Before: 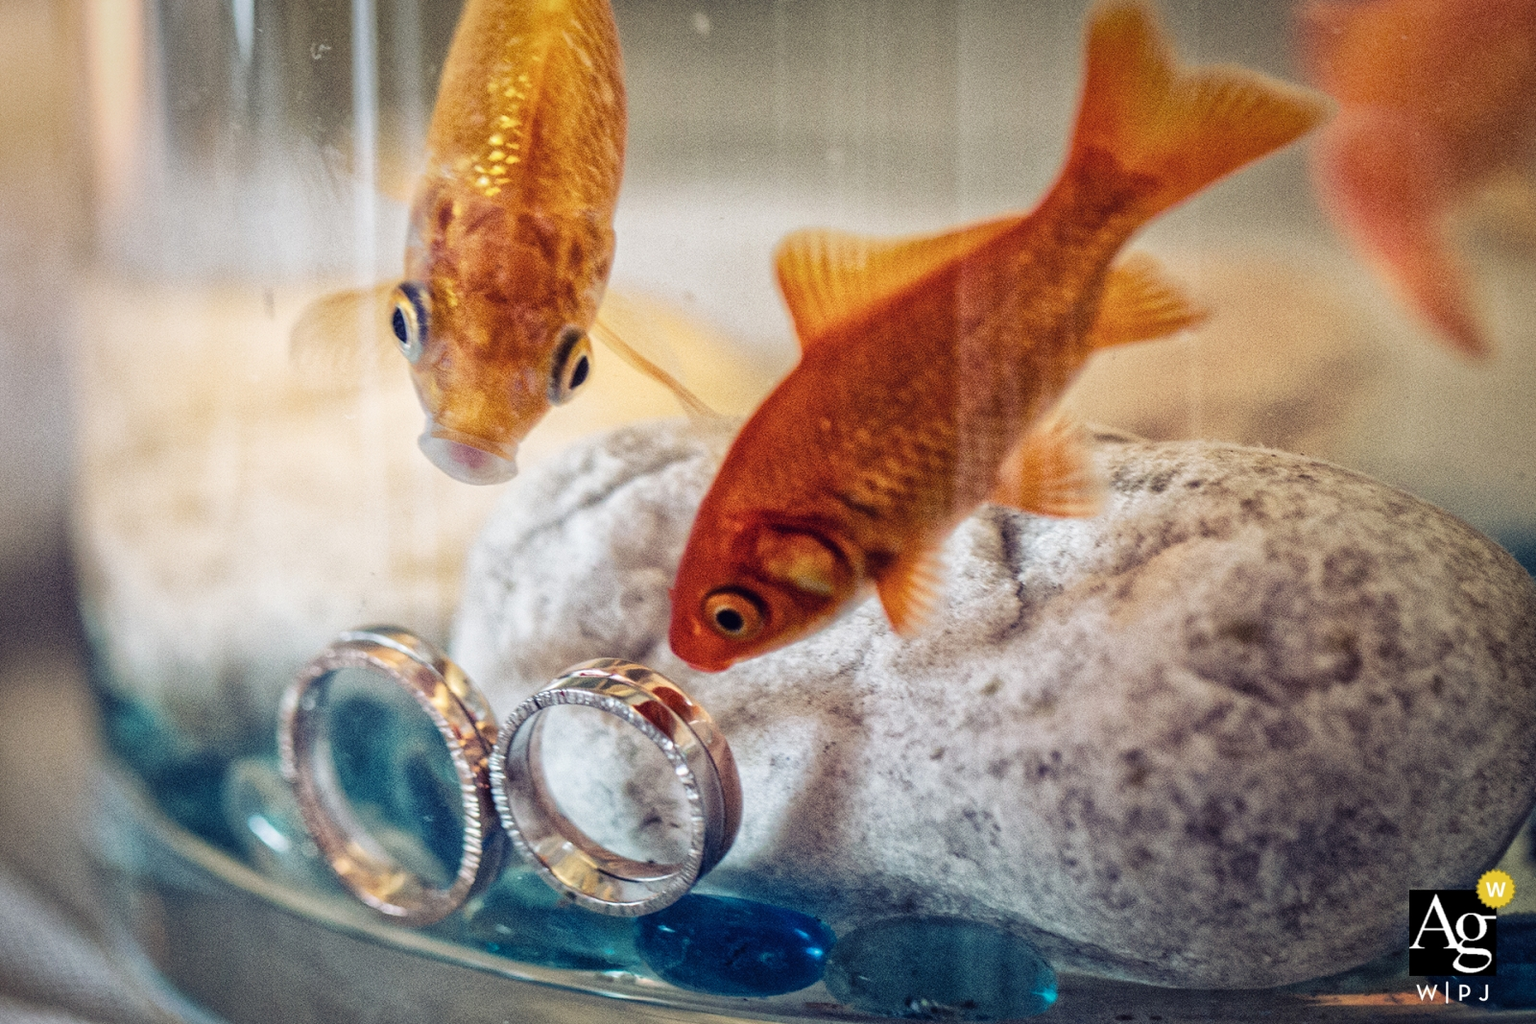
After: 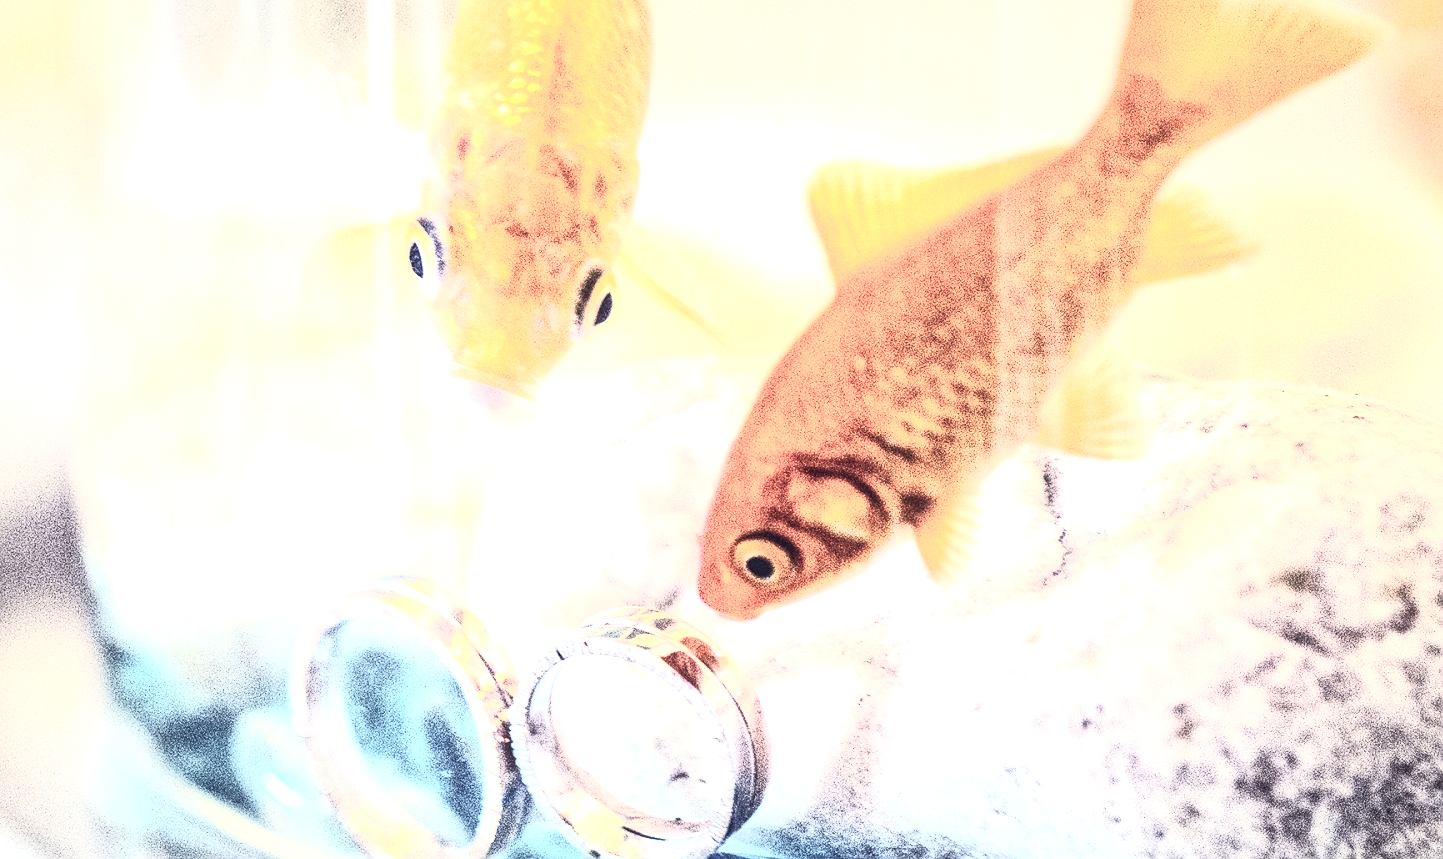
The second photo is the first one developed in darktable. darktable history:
local contrast: detail 130%
exposure: black level correction 0, exposure 1.756 EV, compensate highlight preservation false
crop: top 7.455%, right 9.768%, bottom 11.995%
contrast brightness saturation: contrast 0.573, brightness 0.565, saturation -0.349
sharpen: radius 0.984, amount 0.614
